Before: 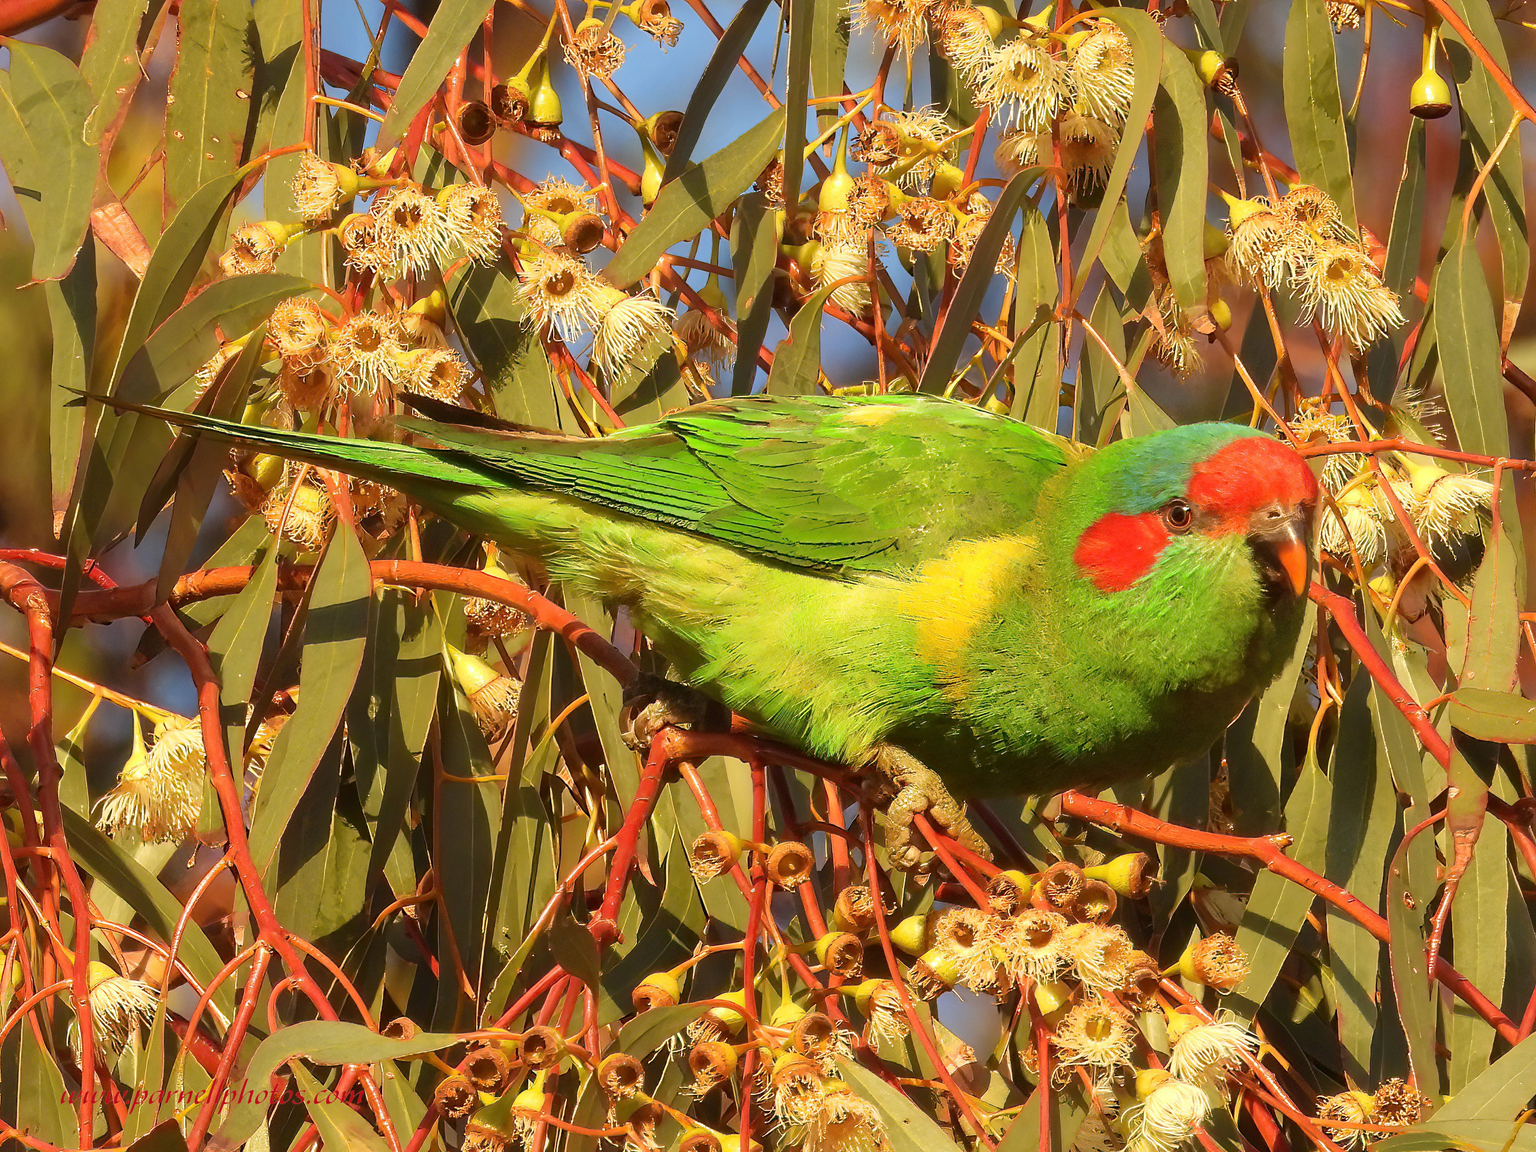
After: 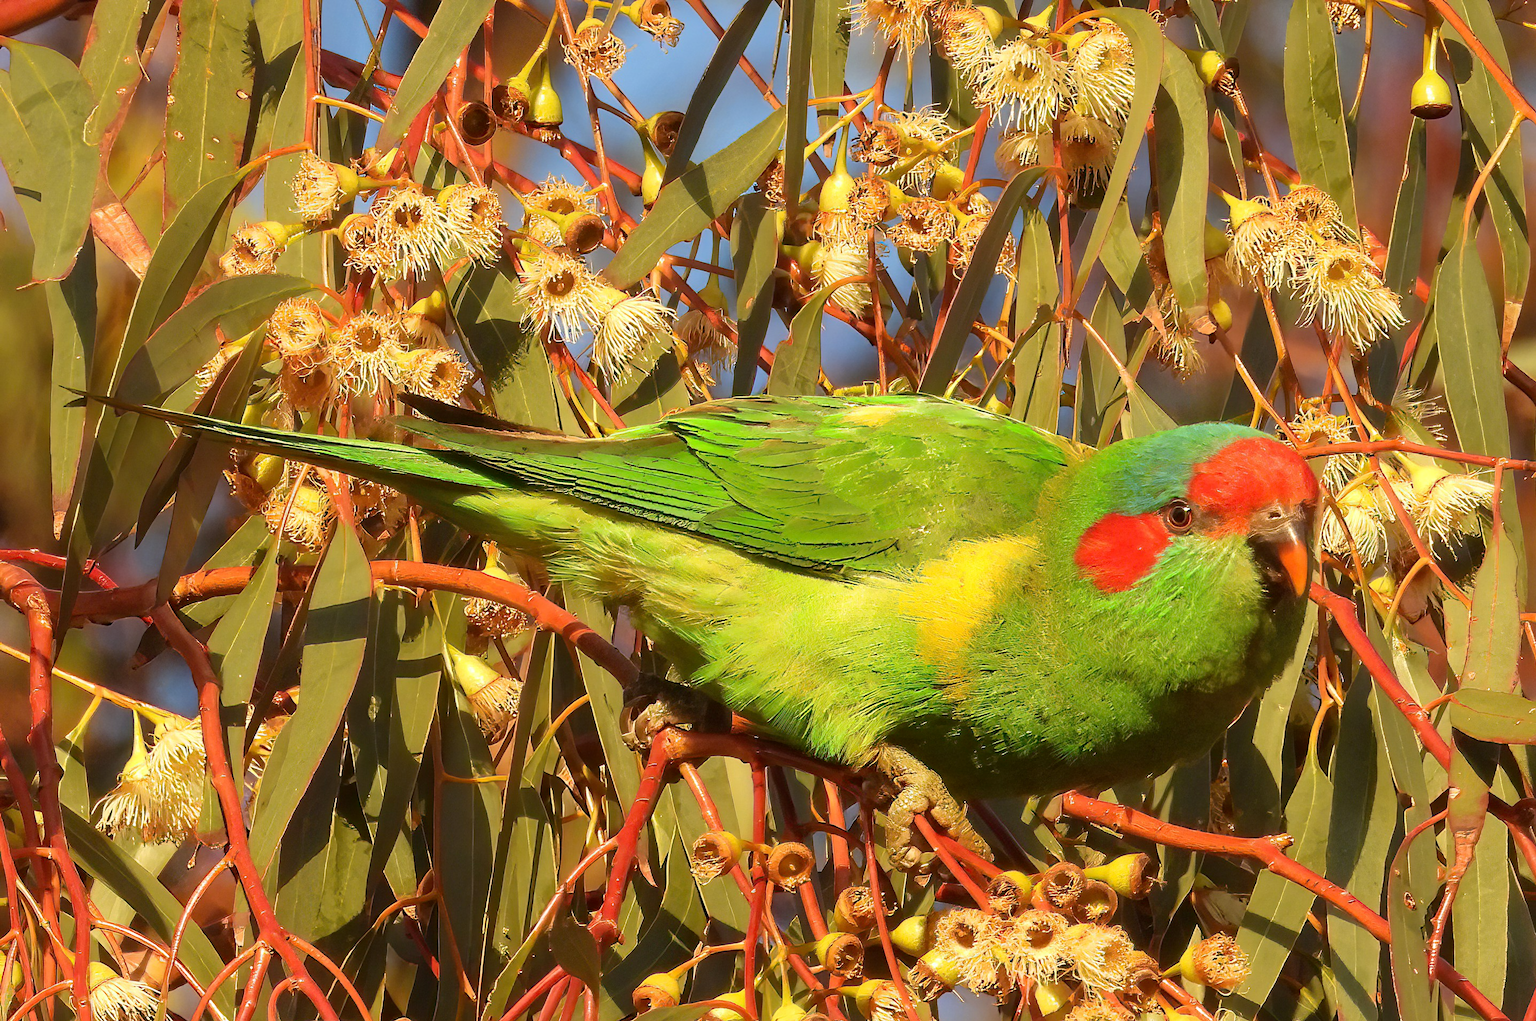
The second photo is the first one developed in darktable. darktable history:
exposure: black level correction 0.001, exposure 0.016 EV, compensate exposure bias true, compensate highlight preservation false
crop and rotate: top 0%, bottom 11.353%
